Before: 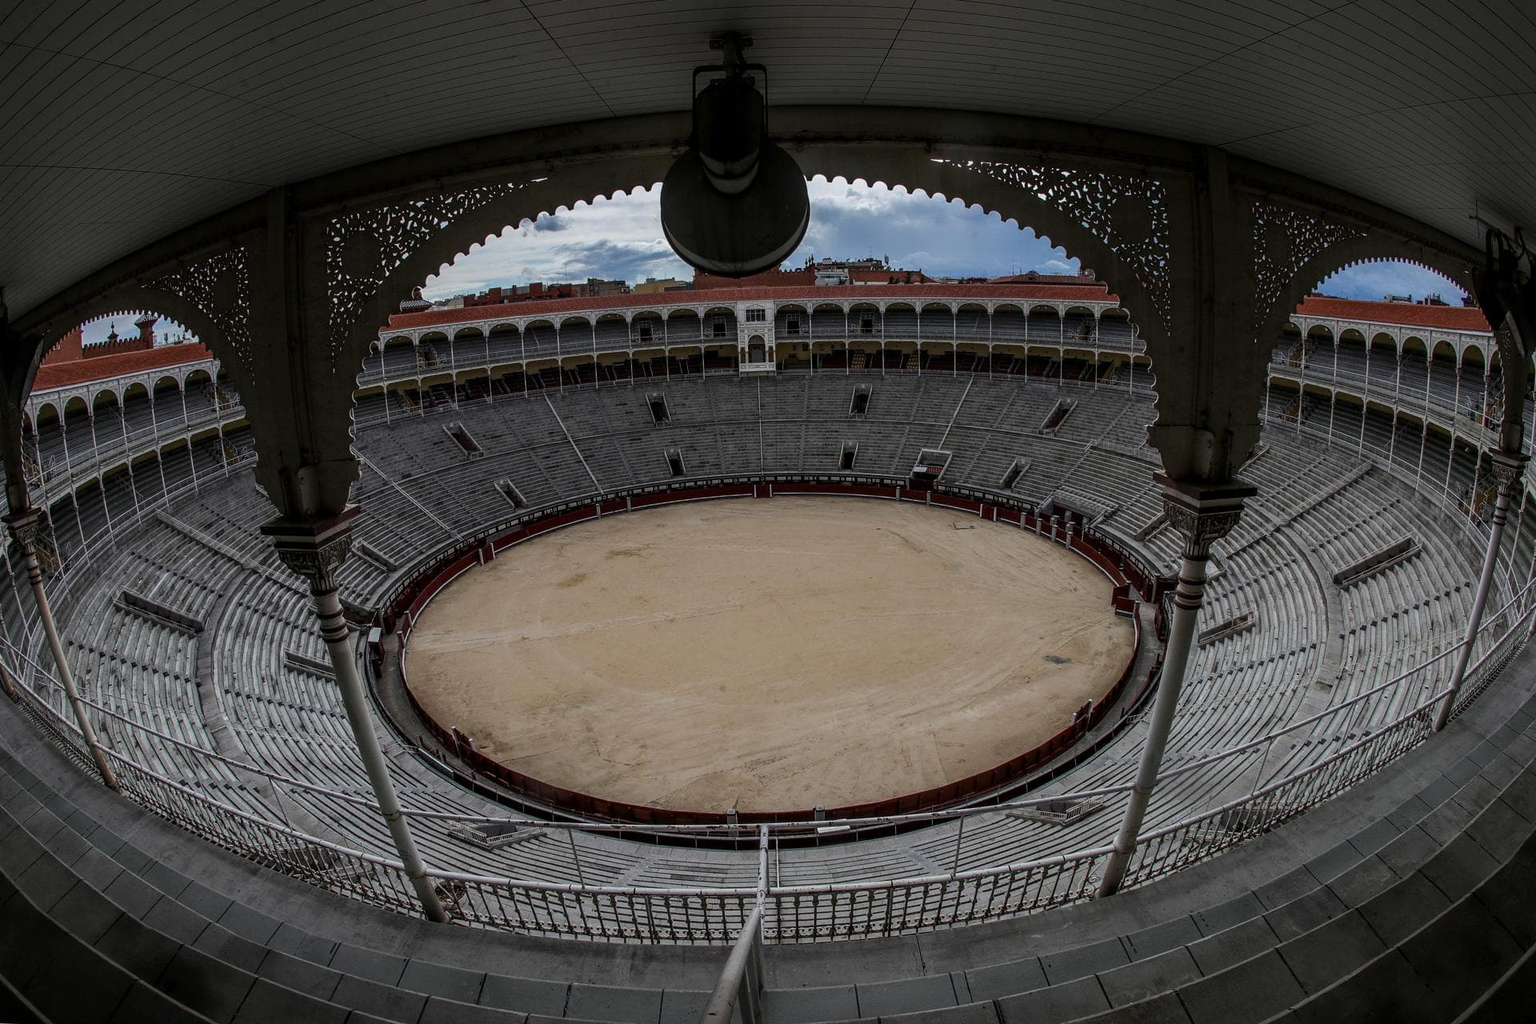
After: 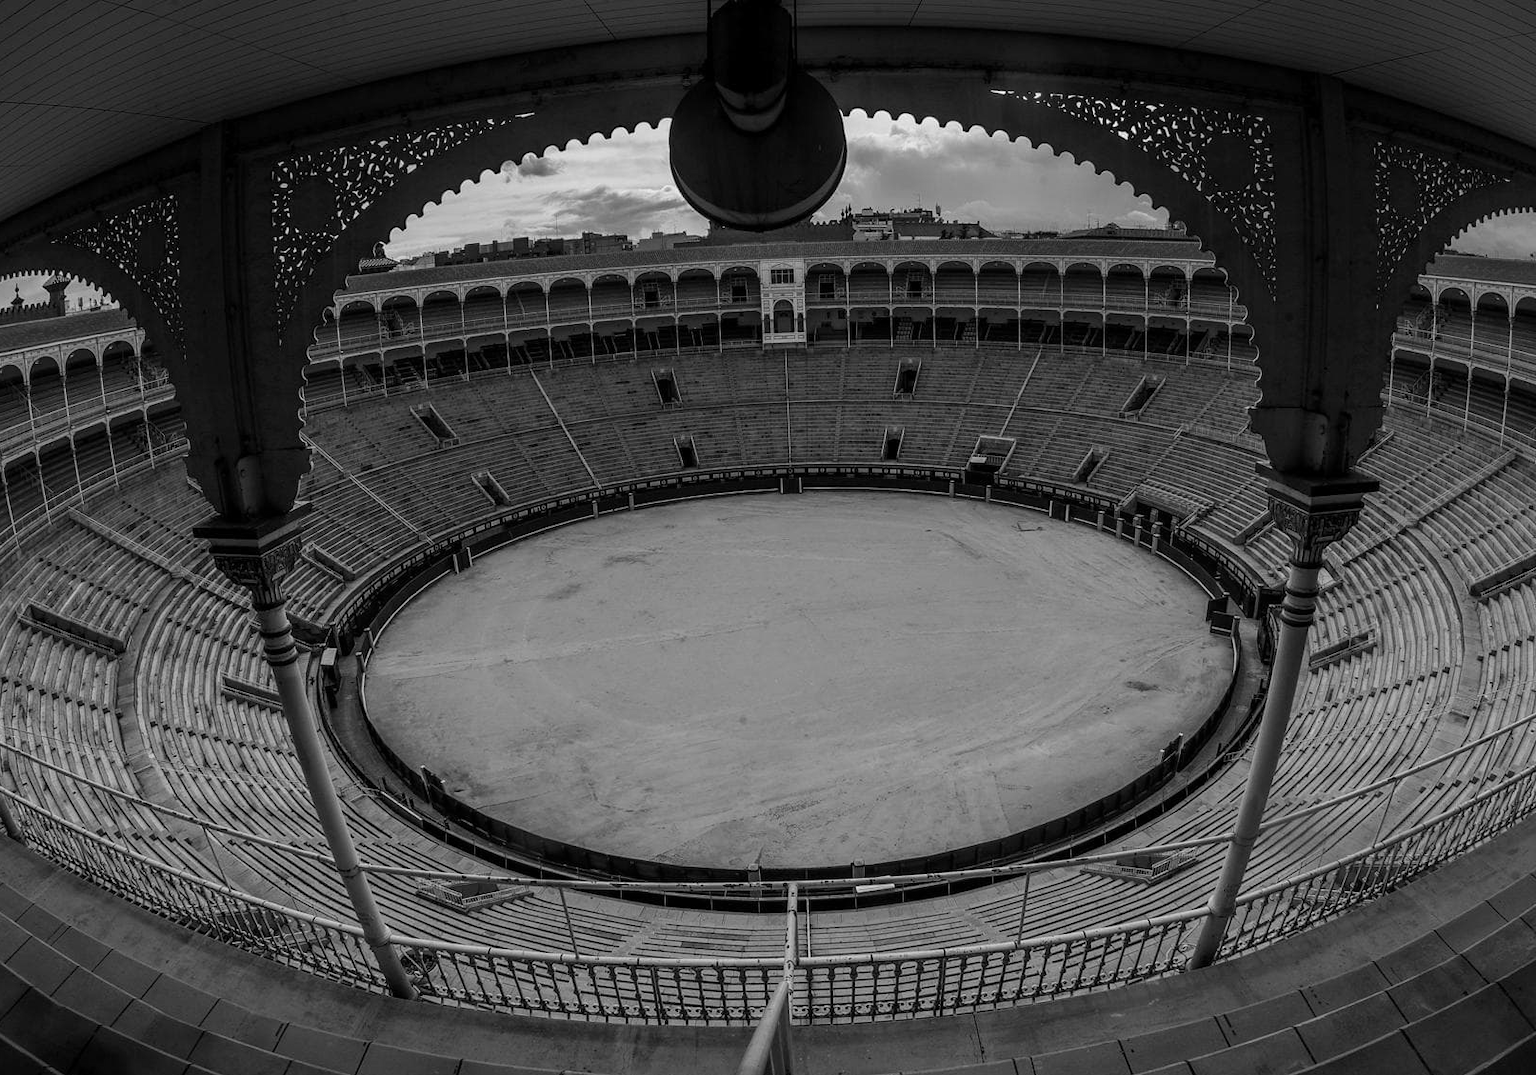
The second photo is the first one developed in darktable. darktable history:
crop: left 6.446%, top 8.188%, right 9.538%, bottom 3.548%
monochrome: on, module defaults
